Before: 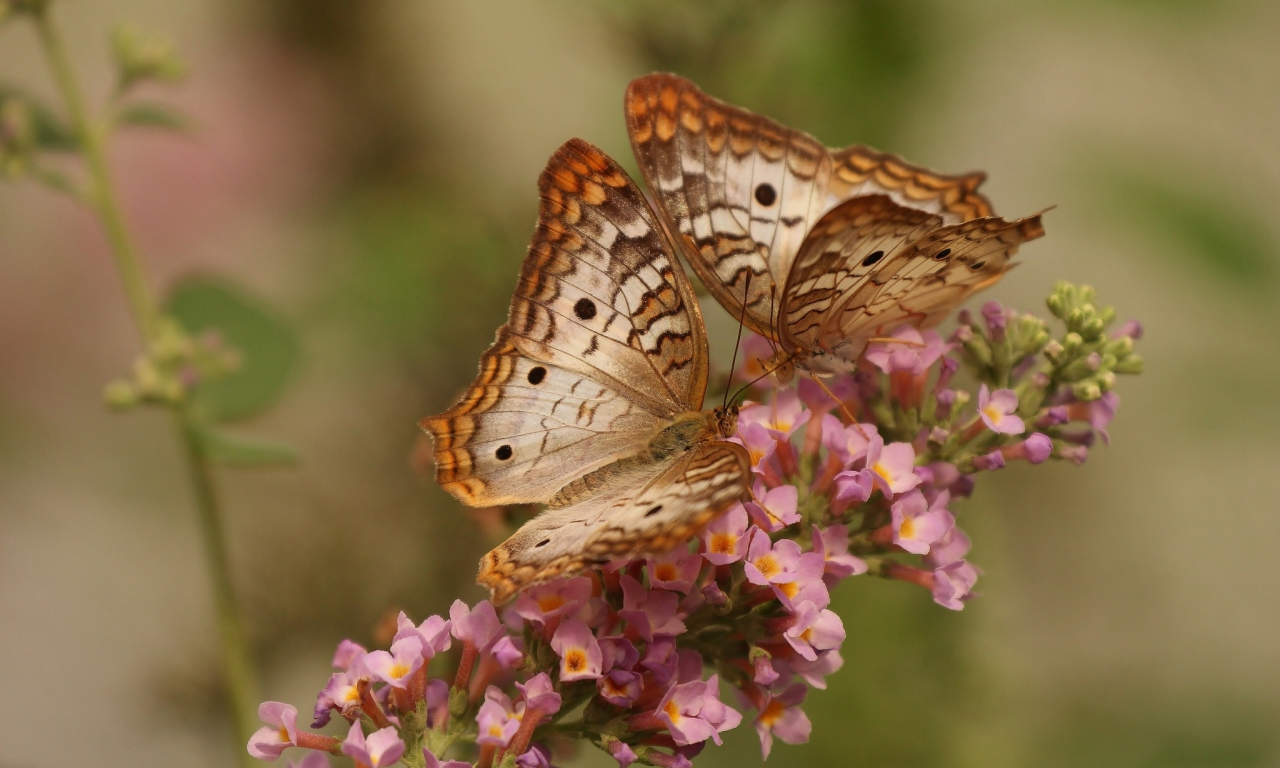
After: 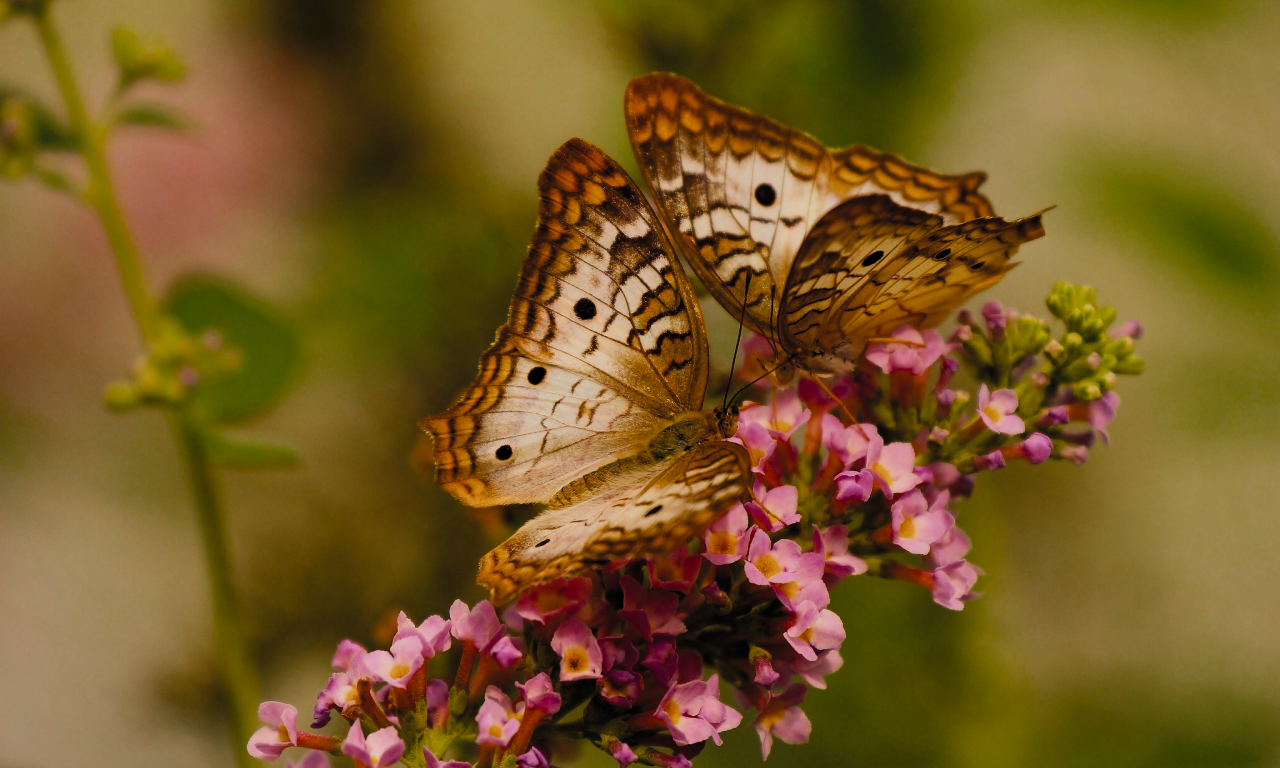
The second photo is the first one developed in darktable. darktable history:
filmic rgb: black relative exposure -5.11 EV, white relative exposure 3.99 EV, hardness 2.89, contrast 1.301, color science v5 (2021), iterations of high-quality reconstruction 0, contrast in shadows safe, contrast in highlights safe
color balance rgb: shadows lift › chroma 2.06%, shadows lift › hue 247.02°, perceptual saturation grading › global saturation 29.479%, global vibrance 16.242%, saturation formula JzAzBz (2021)
